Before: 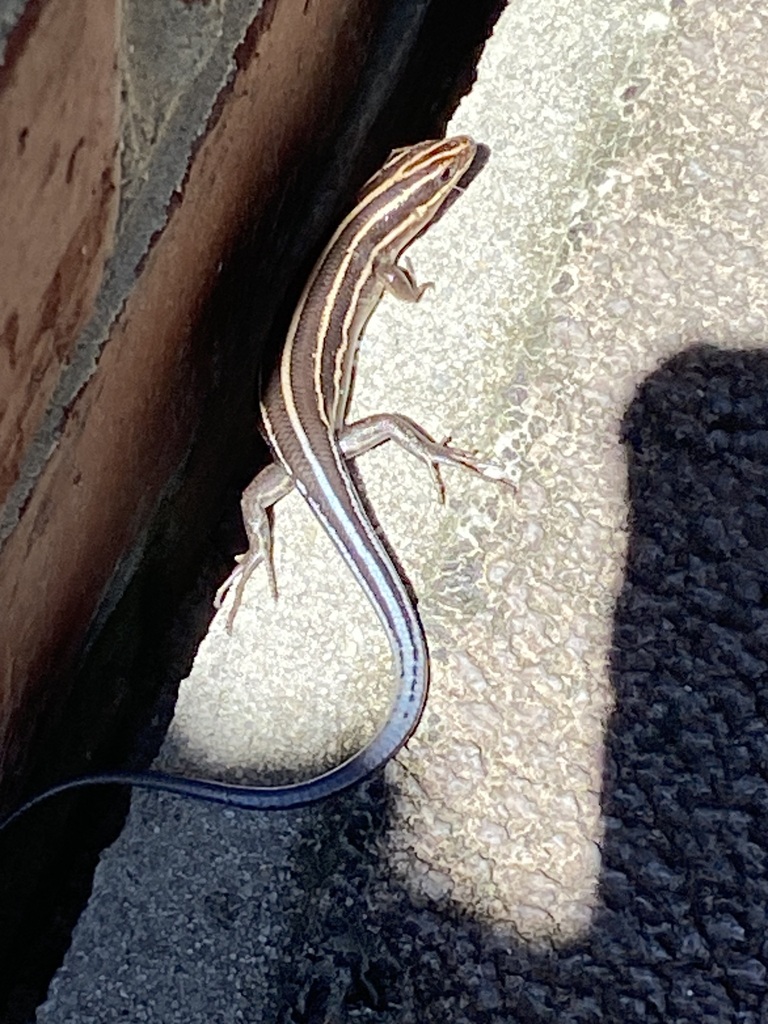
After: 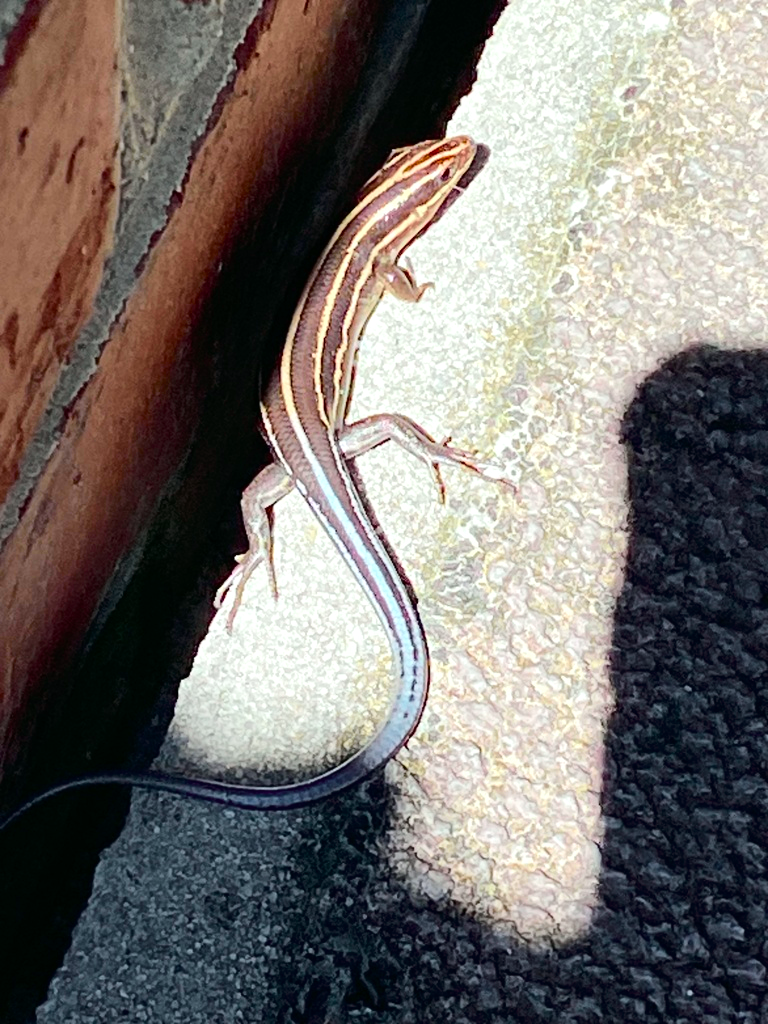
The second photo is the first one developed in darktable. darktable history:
tone curve: curves: ch0 [(0, 0.003) (0.056, 0.041) (0.211, 0.187) (0.482, 0.519) (0.836, 0.864) (0.997, 0.984)]; ch1 [(0, 0) (0.276, 0.206) (0.393, 0.364) (0.482, 0.471) (0.506, 0.5) (0.523, 0.523) (0.572, 0.604) (0.635, 0.665) (0.695, 0.759) (1, 1)]; ch2 [(0, 0) (0.438, 0.456) (0.473, 0.47) (0.503, 0.503) (0.536, 0.527) (0.562, 0.584) (0.612, 0.61) (0.679, 0.72) (1, 1)], color space Lab, independent channels, preserve colors none
exposure: exposure 0.2 EV, compensate highlight preservation false
